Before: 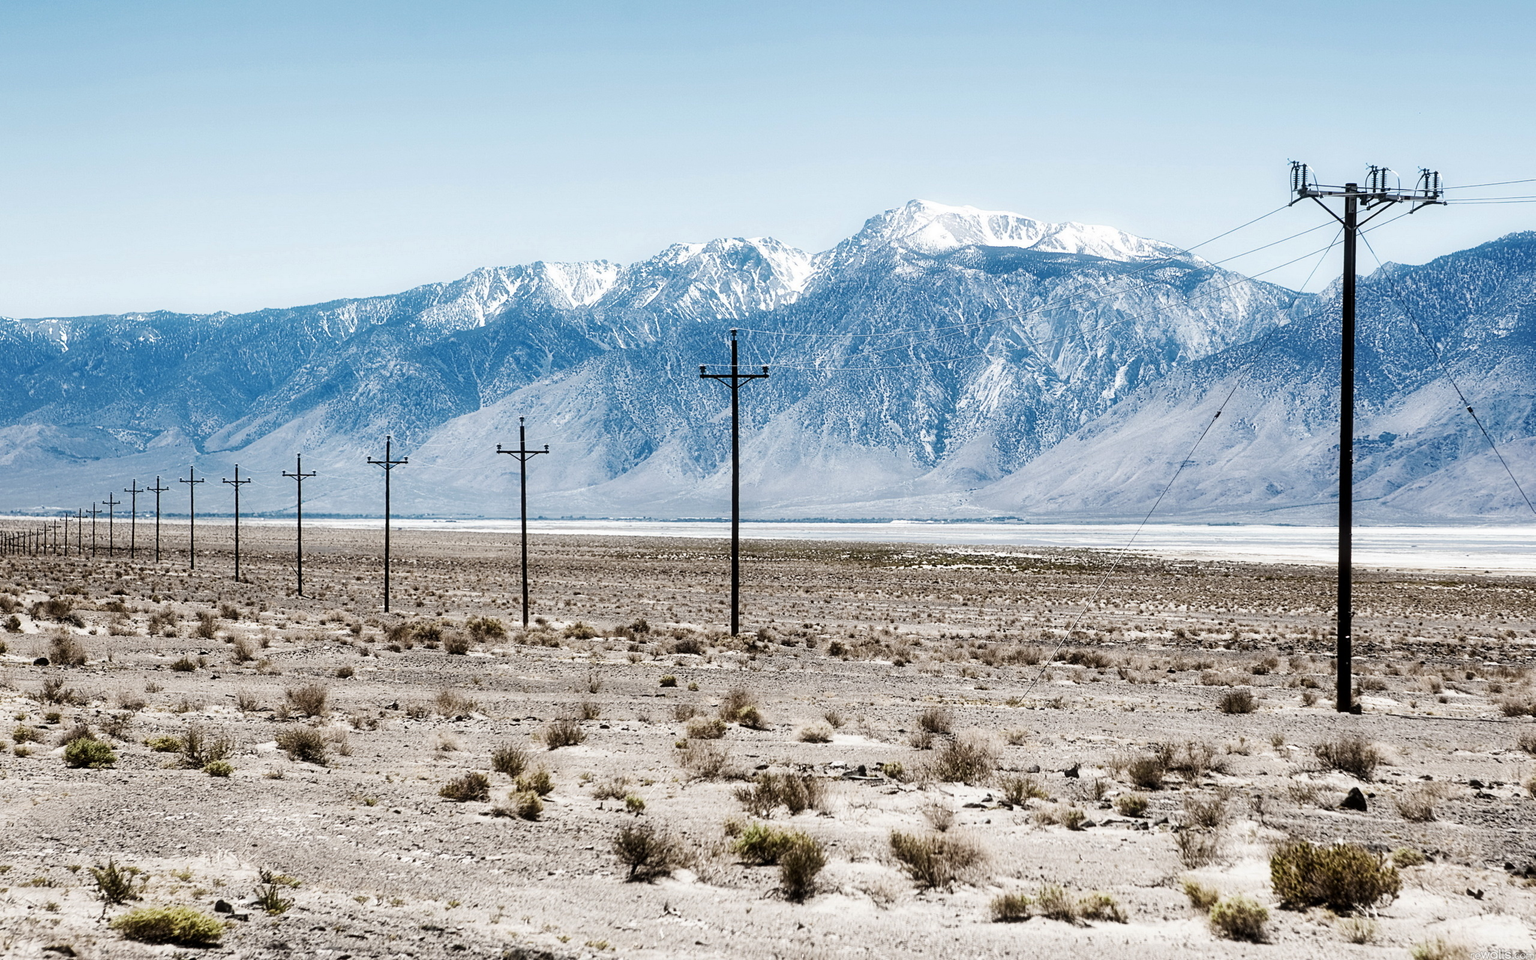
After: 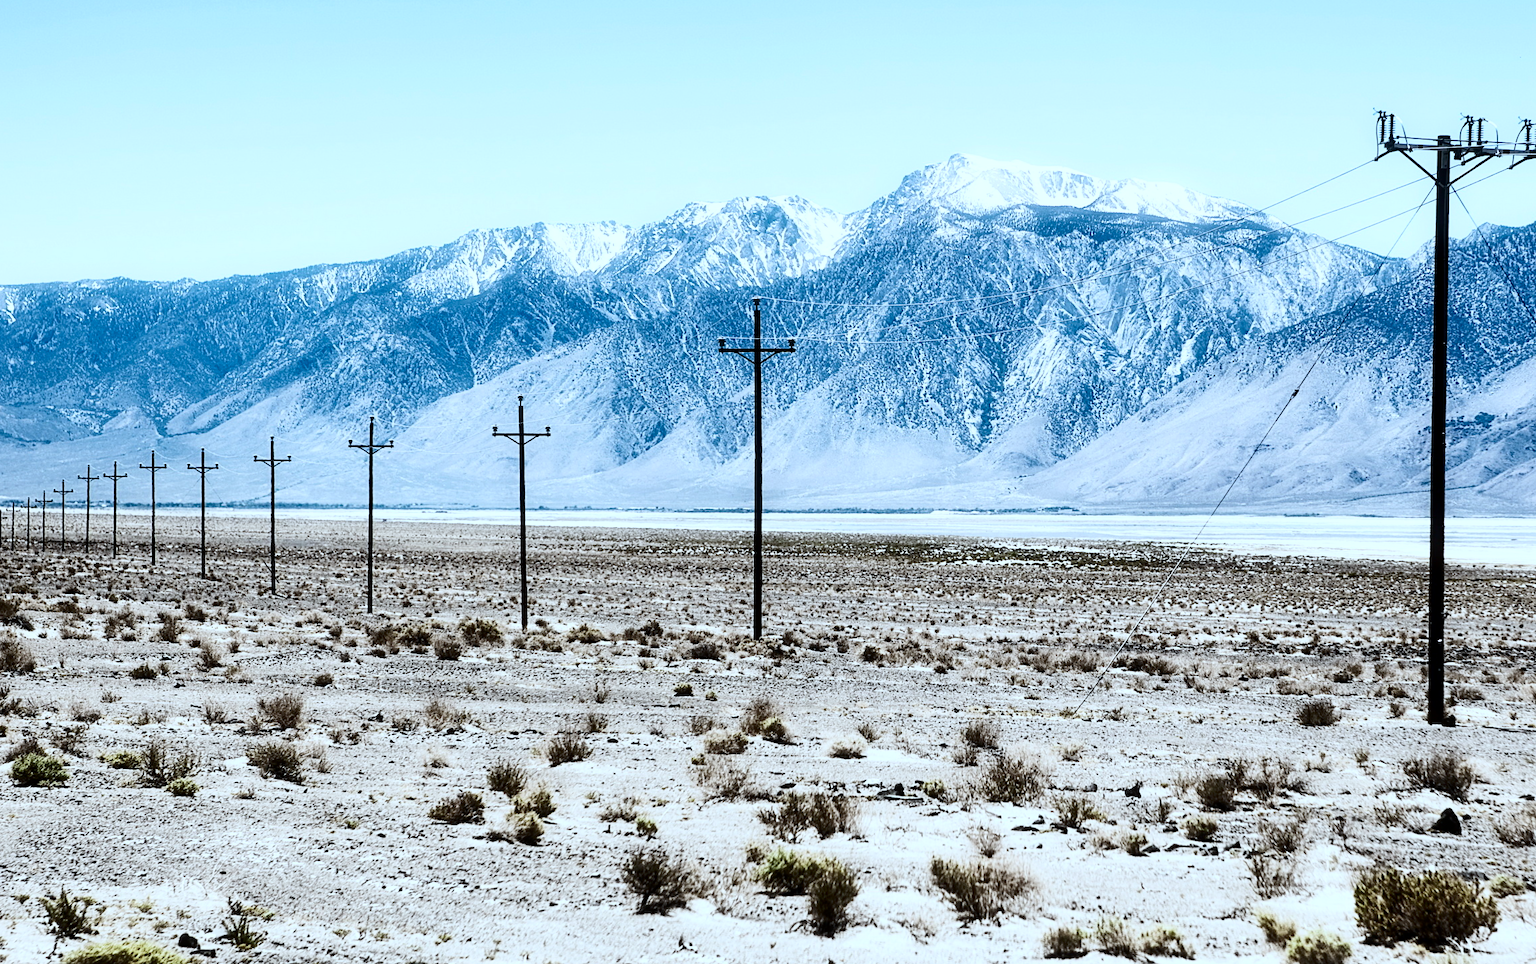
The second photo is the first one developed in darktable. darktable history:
crop: left 3.585%, top 6.445%, right 6.577%, bottom 3.294%
contrast brightness saturation: contrast 0.296
color calibration: illuminant F (fluorescent), F source F9 (Cool White Deluxe 4150 K) – high CRI, x 0.375, y 0.373, temperature 4156.74 K
